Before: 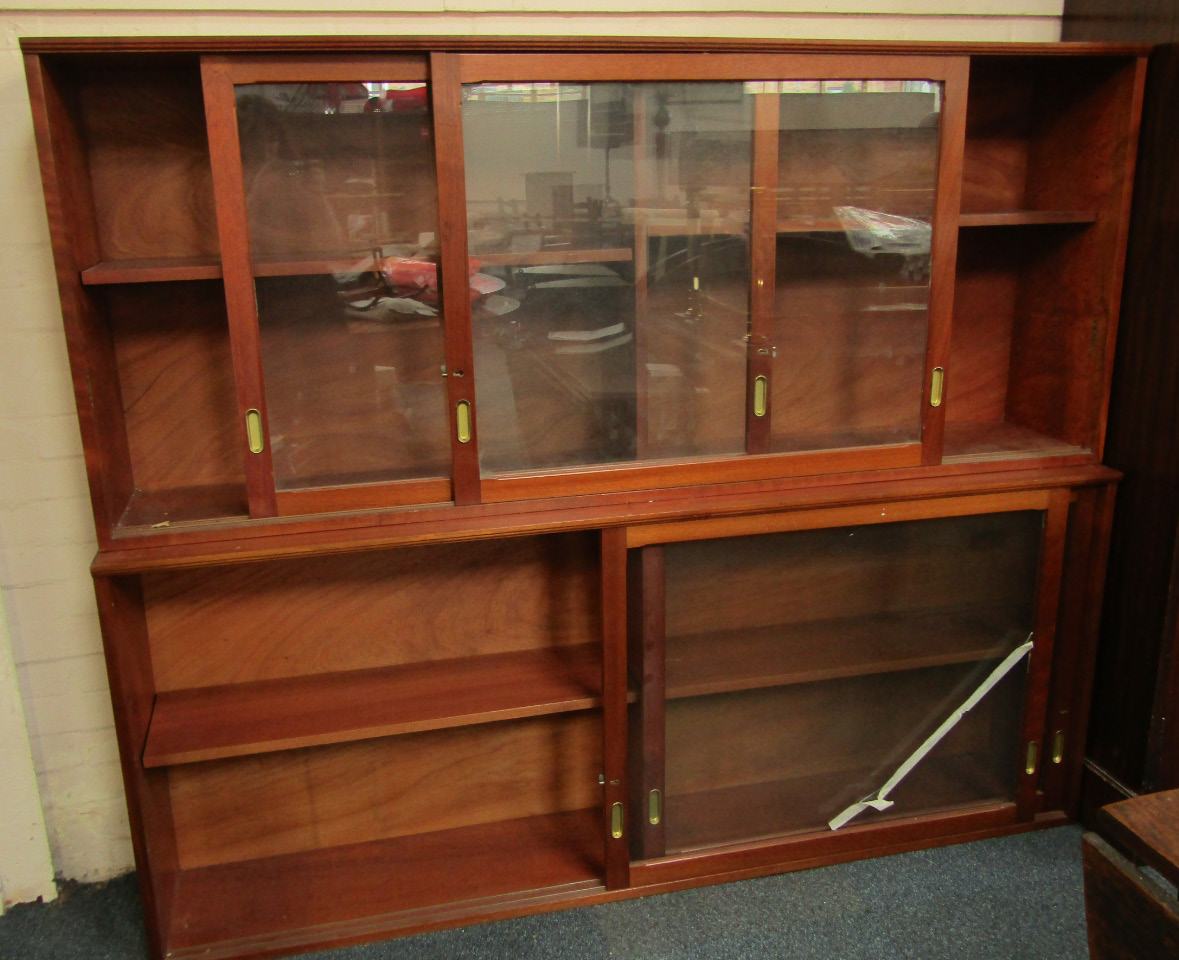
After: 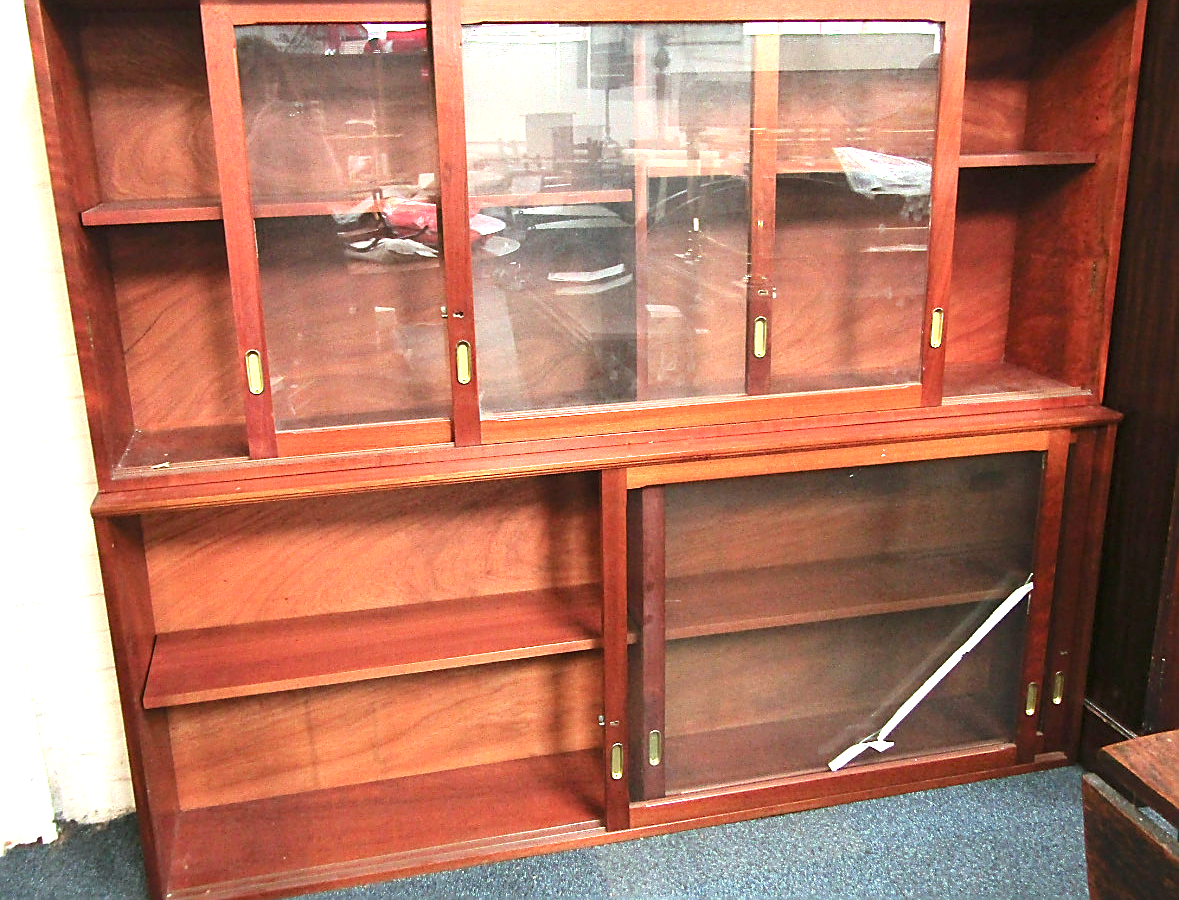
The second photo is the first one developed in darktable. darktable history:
color correction: highlights a* -2.24, highlights b* -18.1
white balance: red 1, blue 1
tone curve: color space Lab, linked channels, preserve colors none
exposure: exposure 2.003 EV, compensate highlight preservation false
crop and rotate: top 6.25%
sharpen: radius 1.4, amount 1.25, threshold 0.7
